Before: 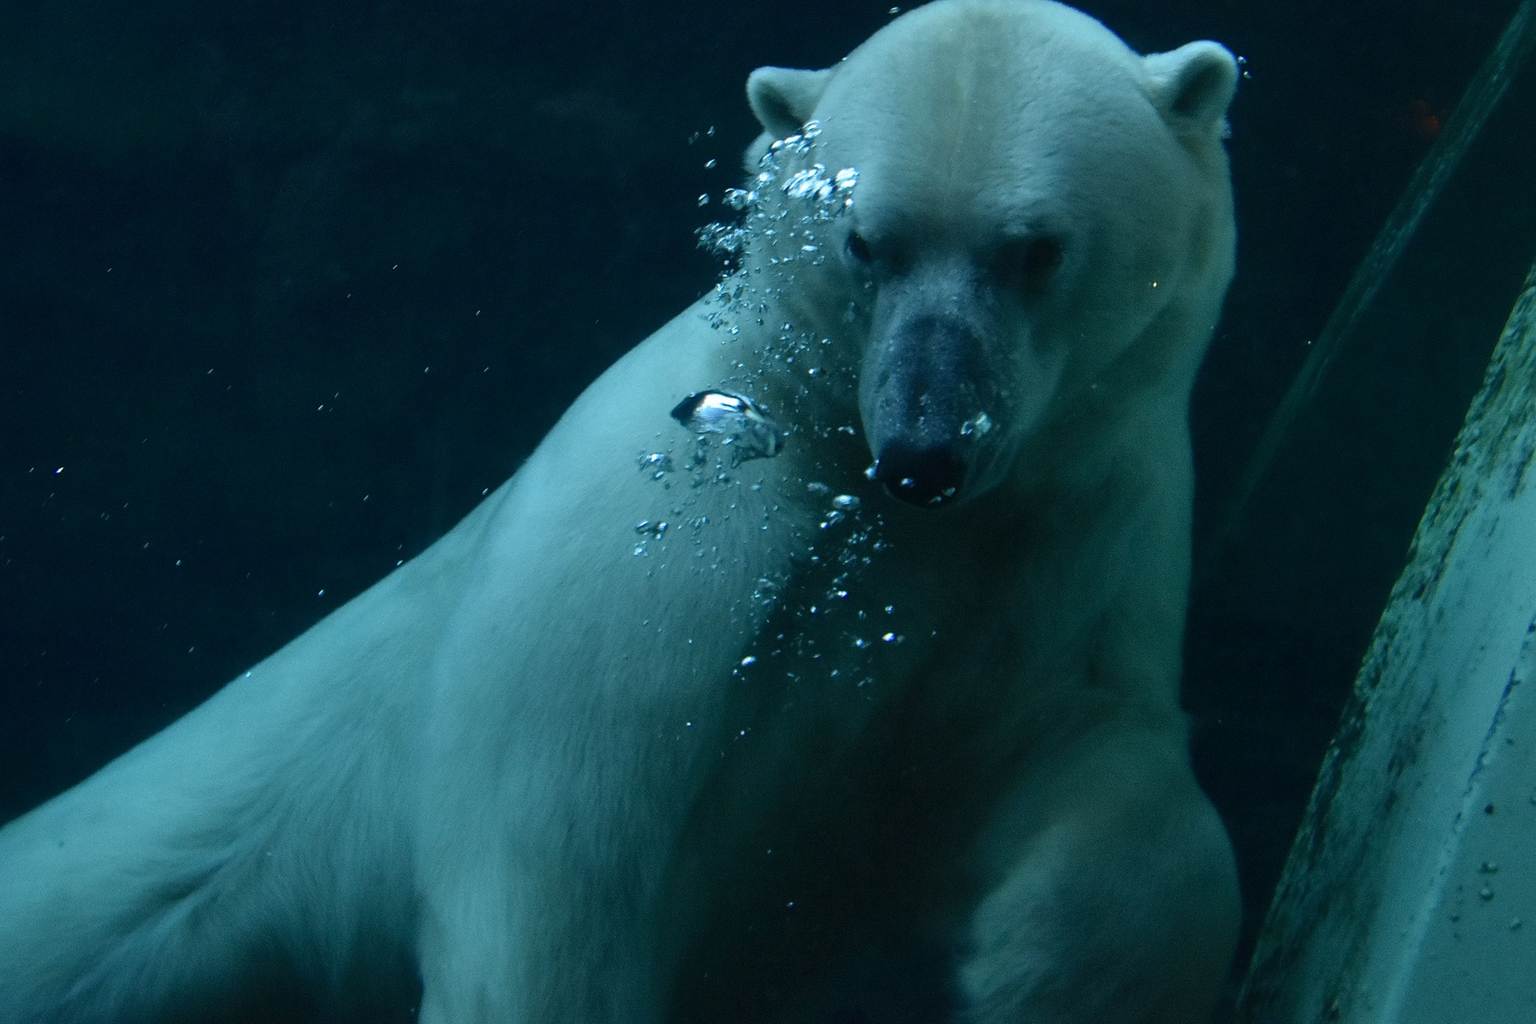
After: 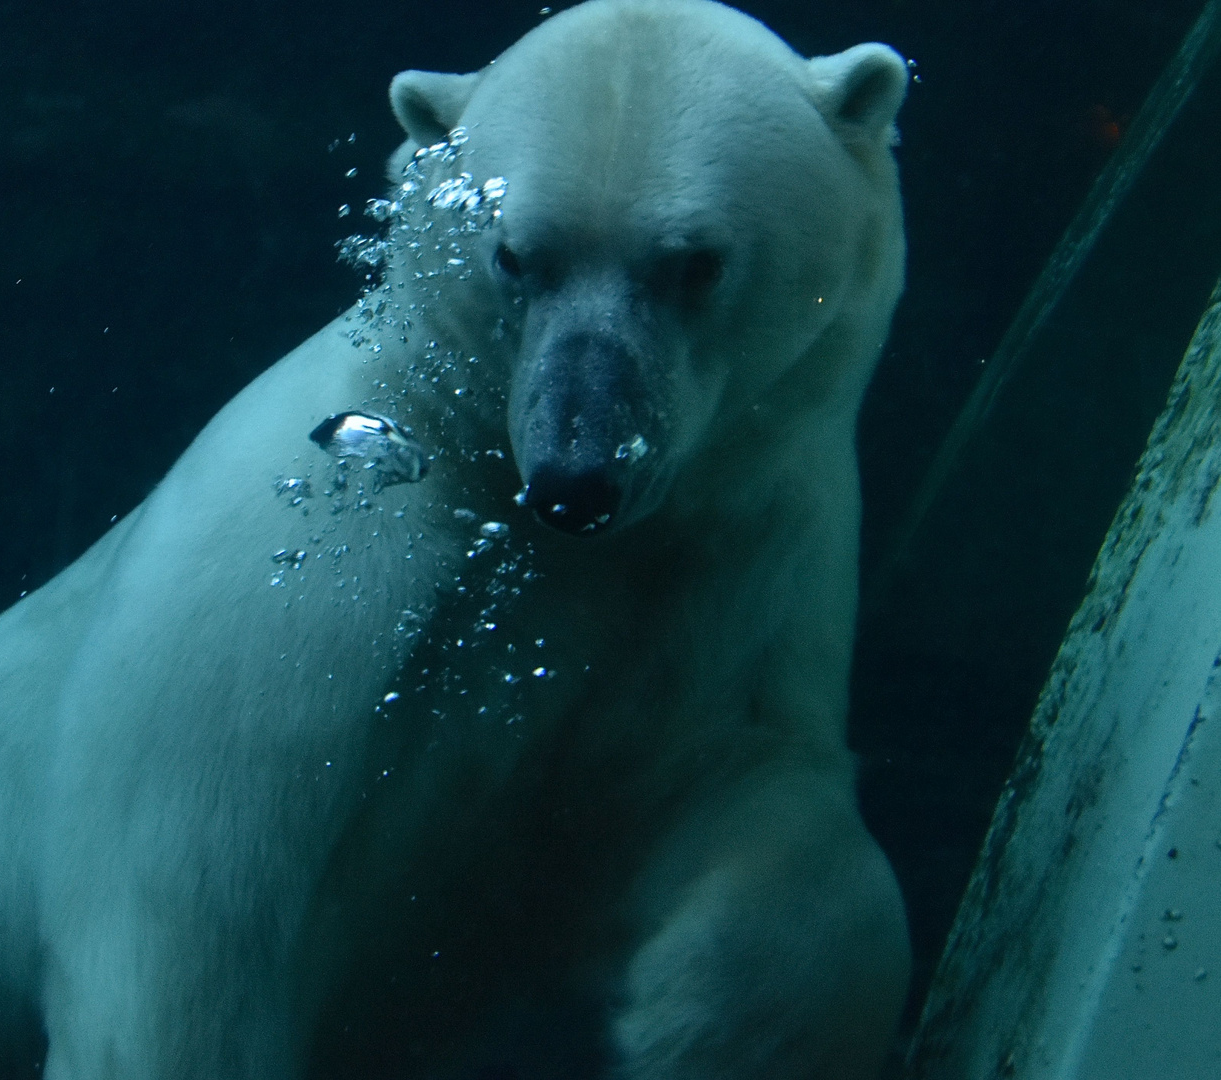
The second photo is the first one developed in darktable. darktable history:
crop and rotate: left 24.6%
rotate and perspective: crop left 0, crop top 0
